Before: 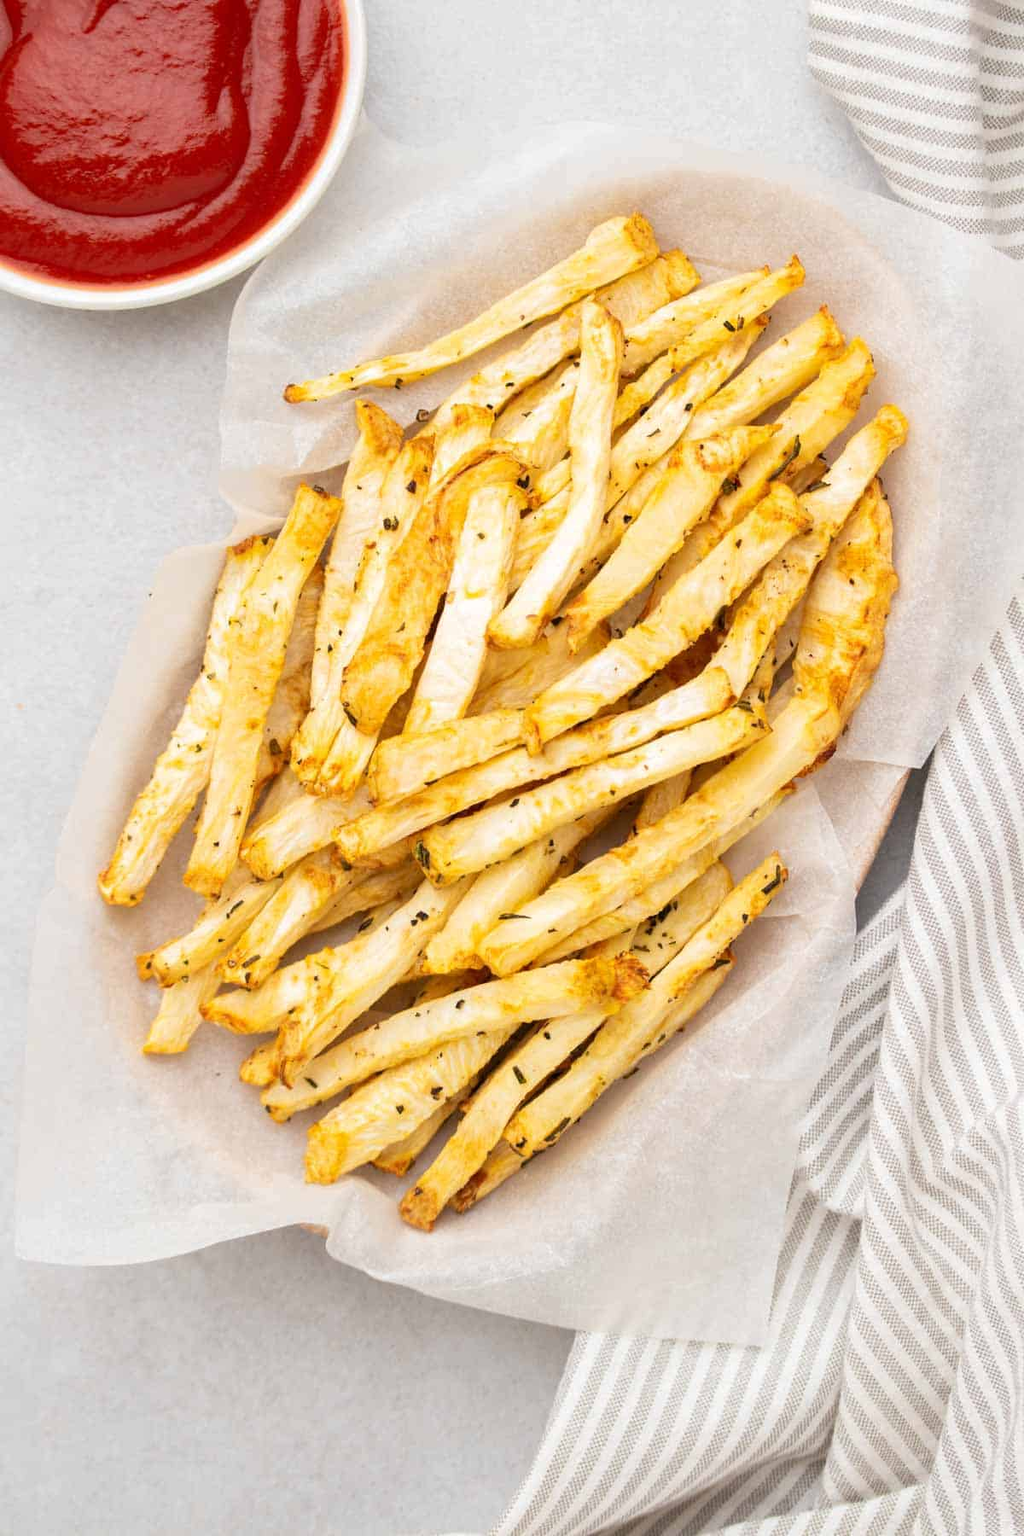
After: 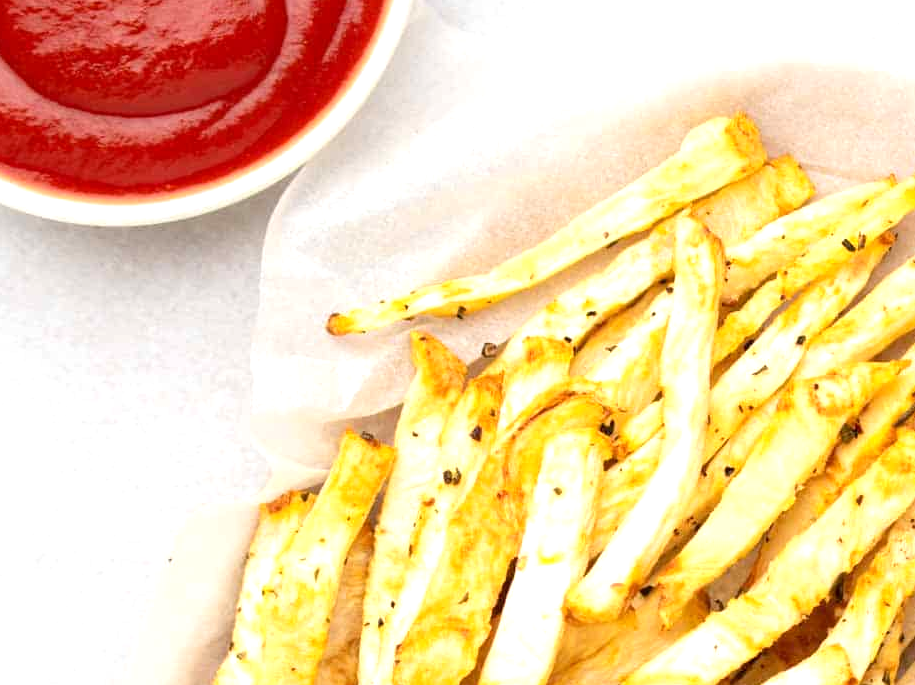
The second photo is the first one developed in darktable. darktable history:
crop: left 0.579%, top 7.627%, right 23.167%, bottom 54.275%
exposure: black level correction 0.001, exposure 0.5 EV, compensate exposure bias true, compensate highlight preservation false
